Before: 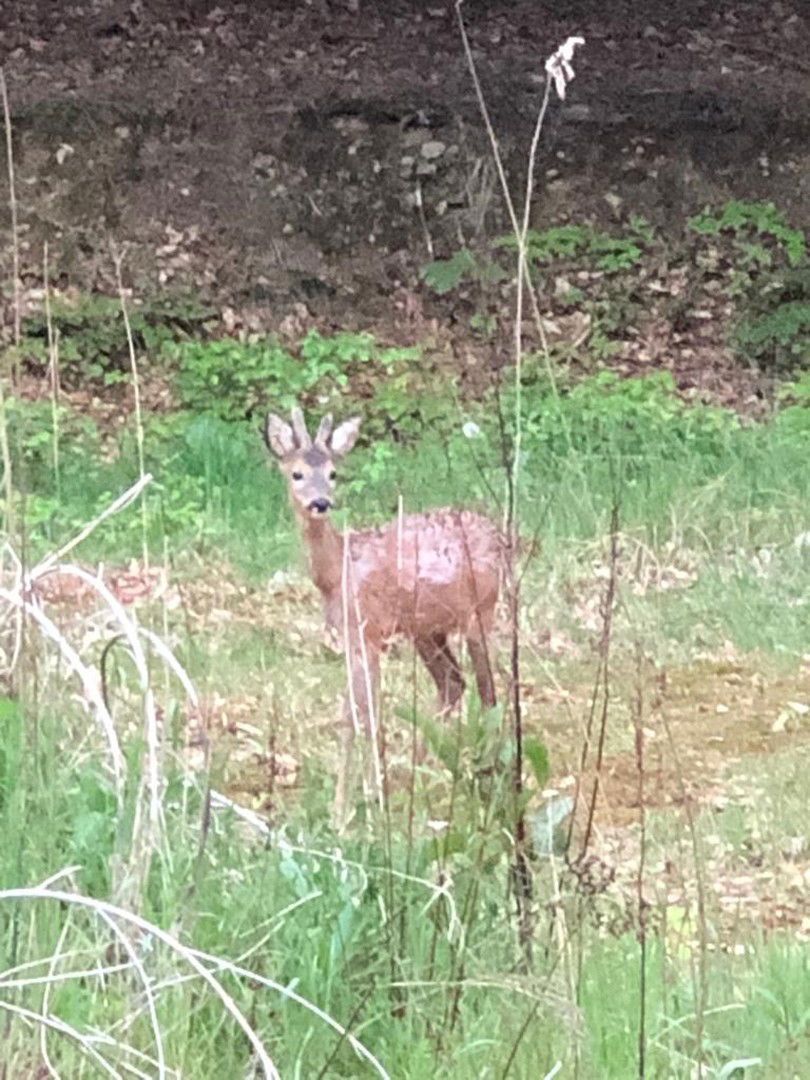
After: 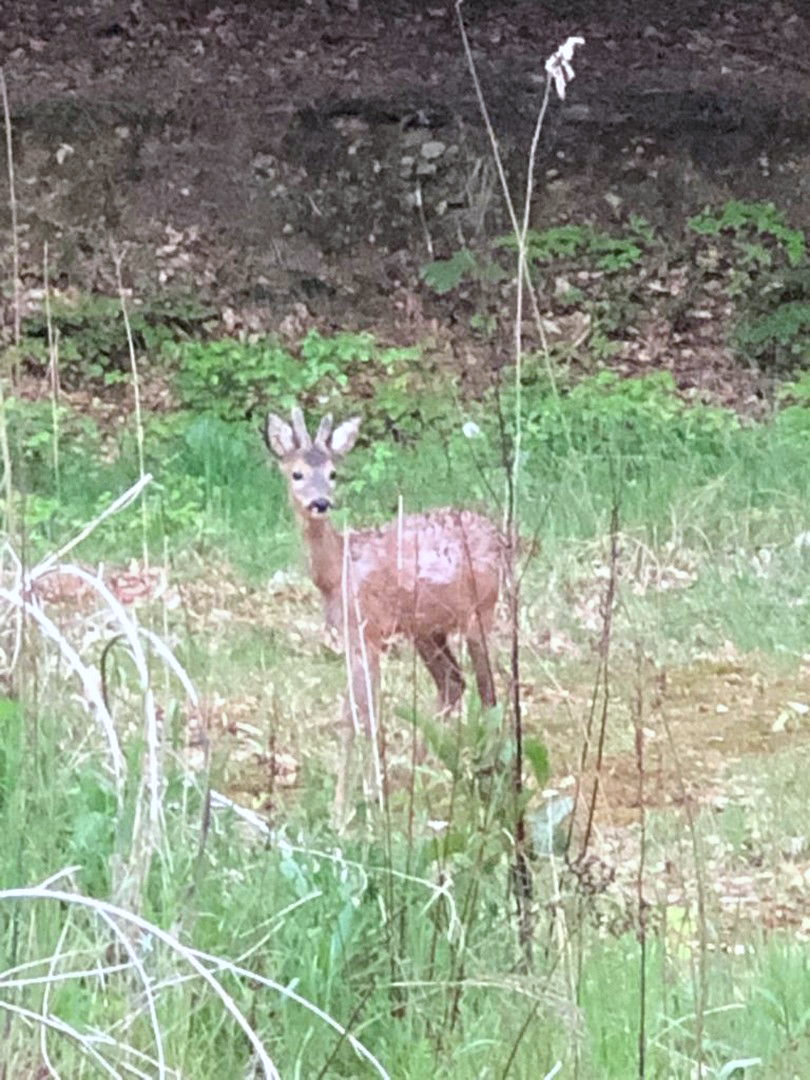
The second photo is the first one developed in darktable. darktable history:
white balance: red 0.974, blue 1.044
tone equalizer: on, module defaults
